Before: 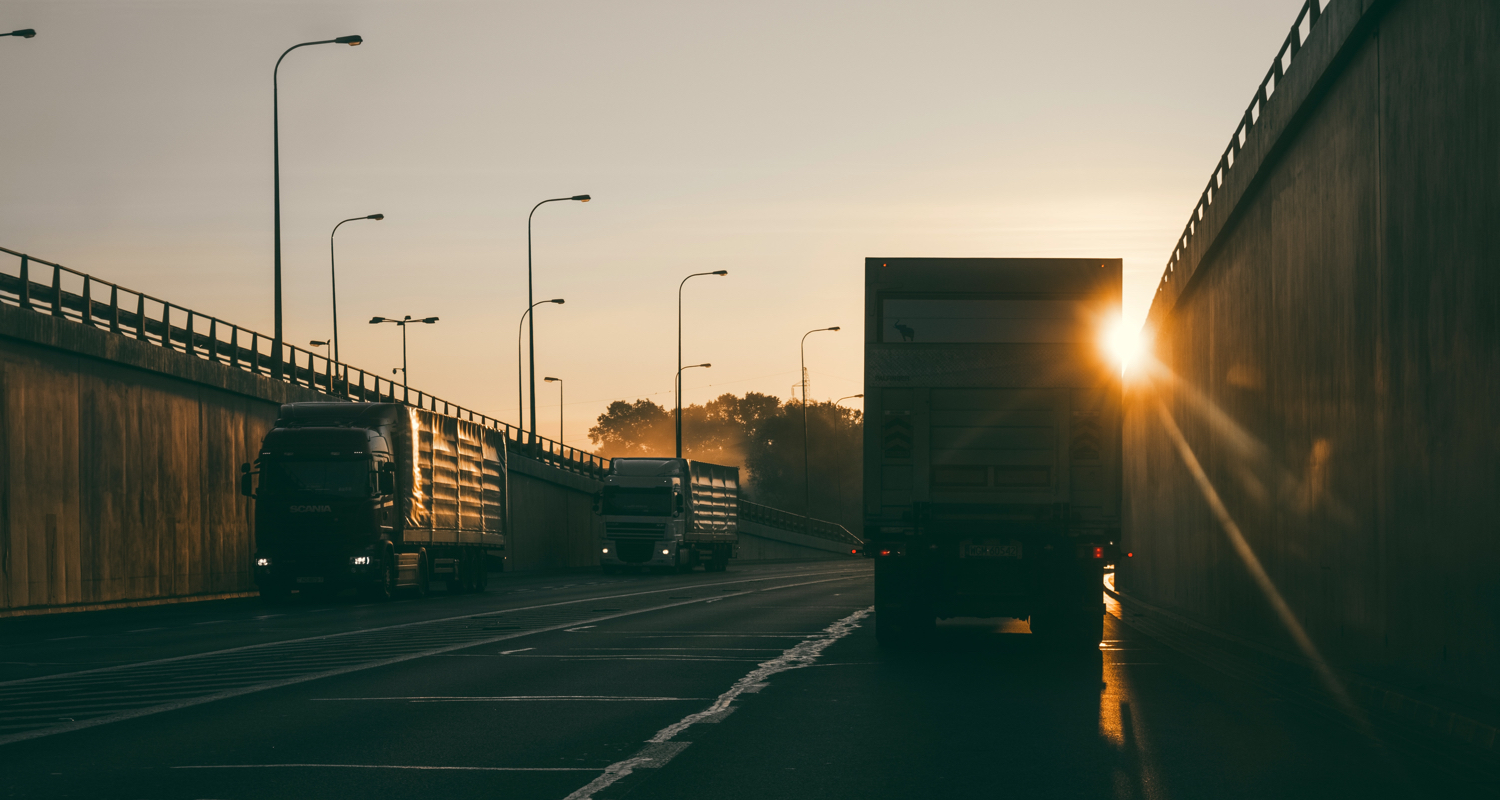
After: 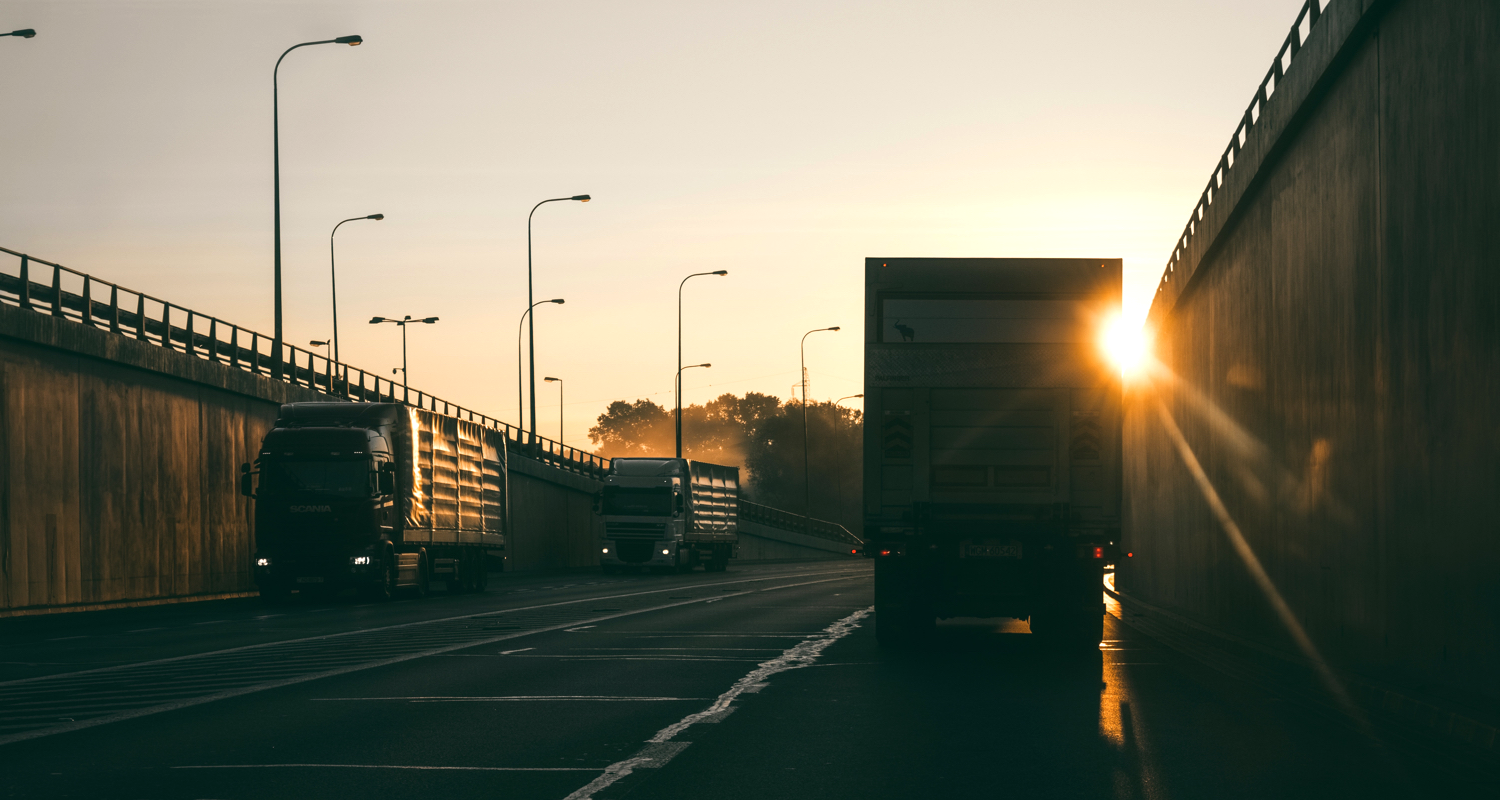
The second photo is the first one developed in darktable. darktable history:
tone equalizer: -8 EV -0.387 EV, -7 EV -0.411 EV, -6 EV -0.319 EV, -5 EV -0.216 EV, -3 EV 0.238 EV, -2 EV 0.338 EV, -1 EV 0.389 EV, +0 EV 0.419 EV
